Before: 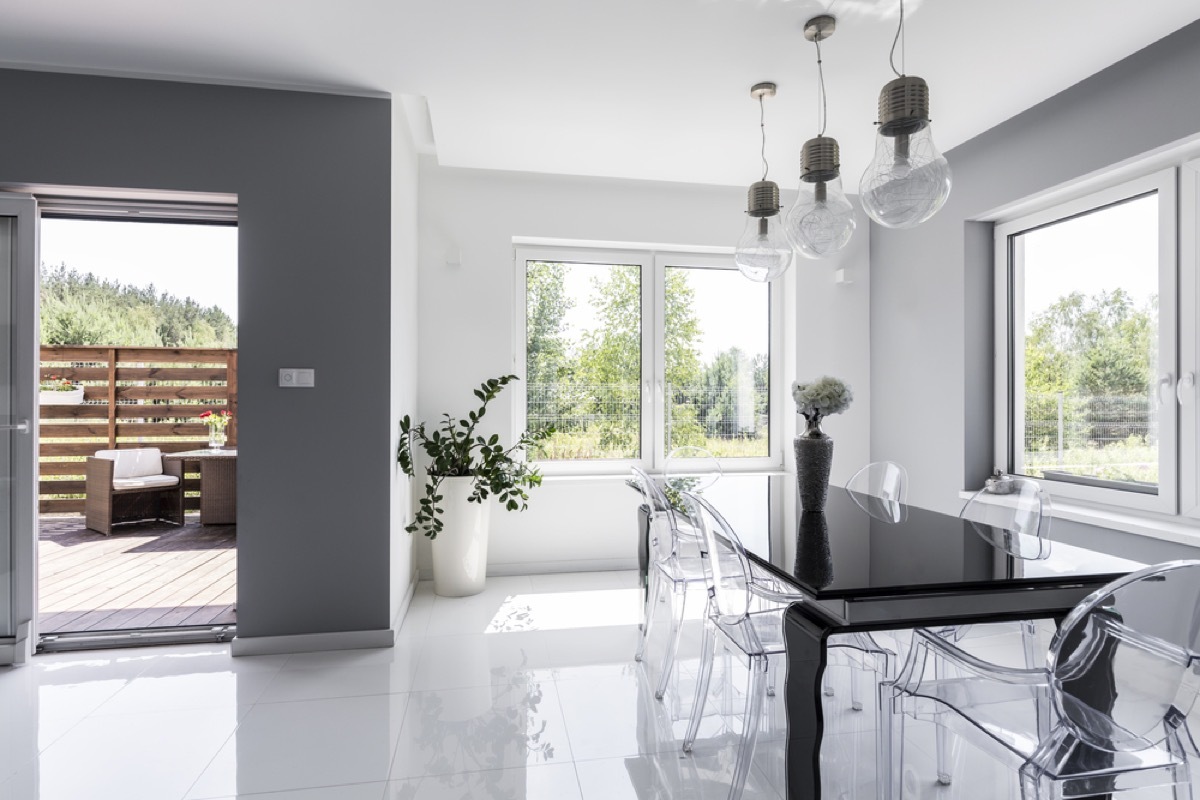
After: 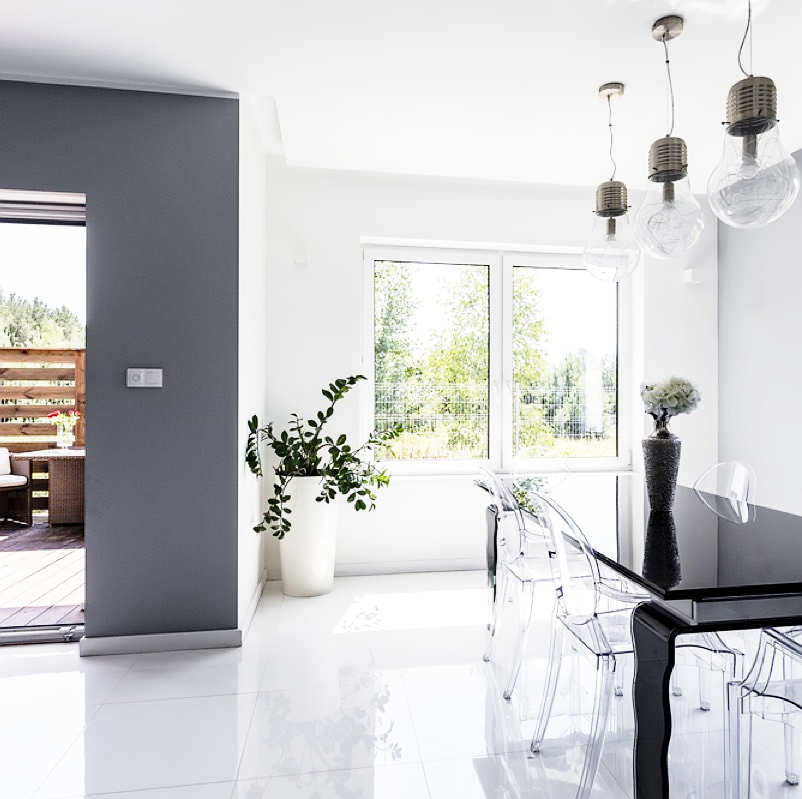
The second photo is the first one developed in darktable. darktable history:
crop and rotate: left 12.678%, right 20.438%
sharpen: radius 1.041, threshold 0.867
color zones: mix -129.58%
base curve: curves: ch0 [(0, 0) (0.028, 0.03) (0.121, 0.232) (0.46, 0.748) (0.859, 0.968) (1, 1)], preserve colors none
haze removal: compatibility mode true, adaptive false
